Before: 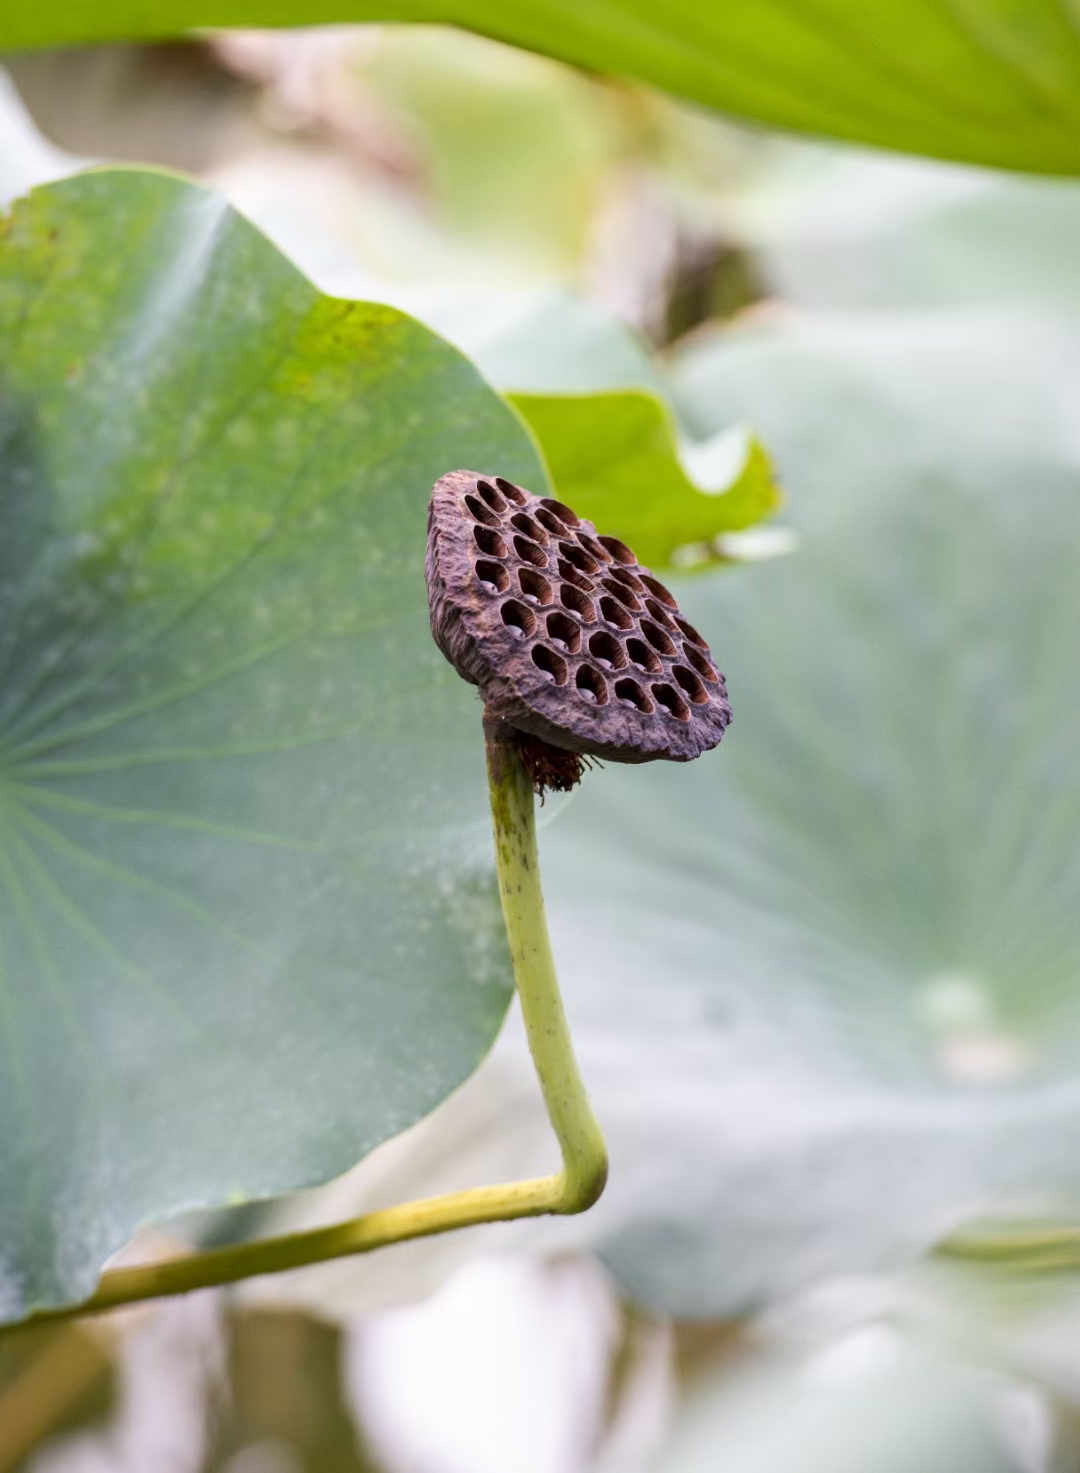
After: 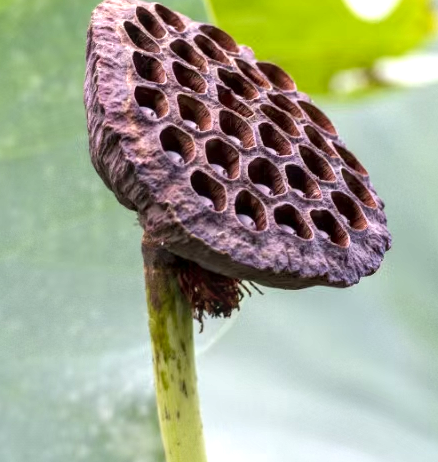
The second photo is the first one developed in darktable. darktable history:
exposure: black level correction 0, exposure 0.589 EV, compensate highlight preservation false
local contrast: on, module defaults
crop: left 31.665%, top 32.222%, right 27.643%, bottom 36.364%
